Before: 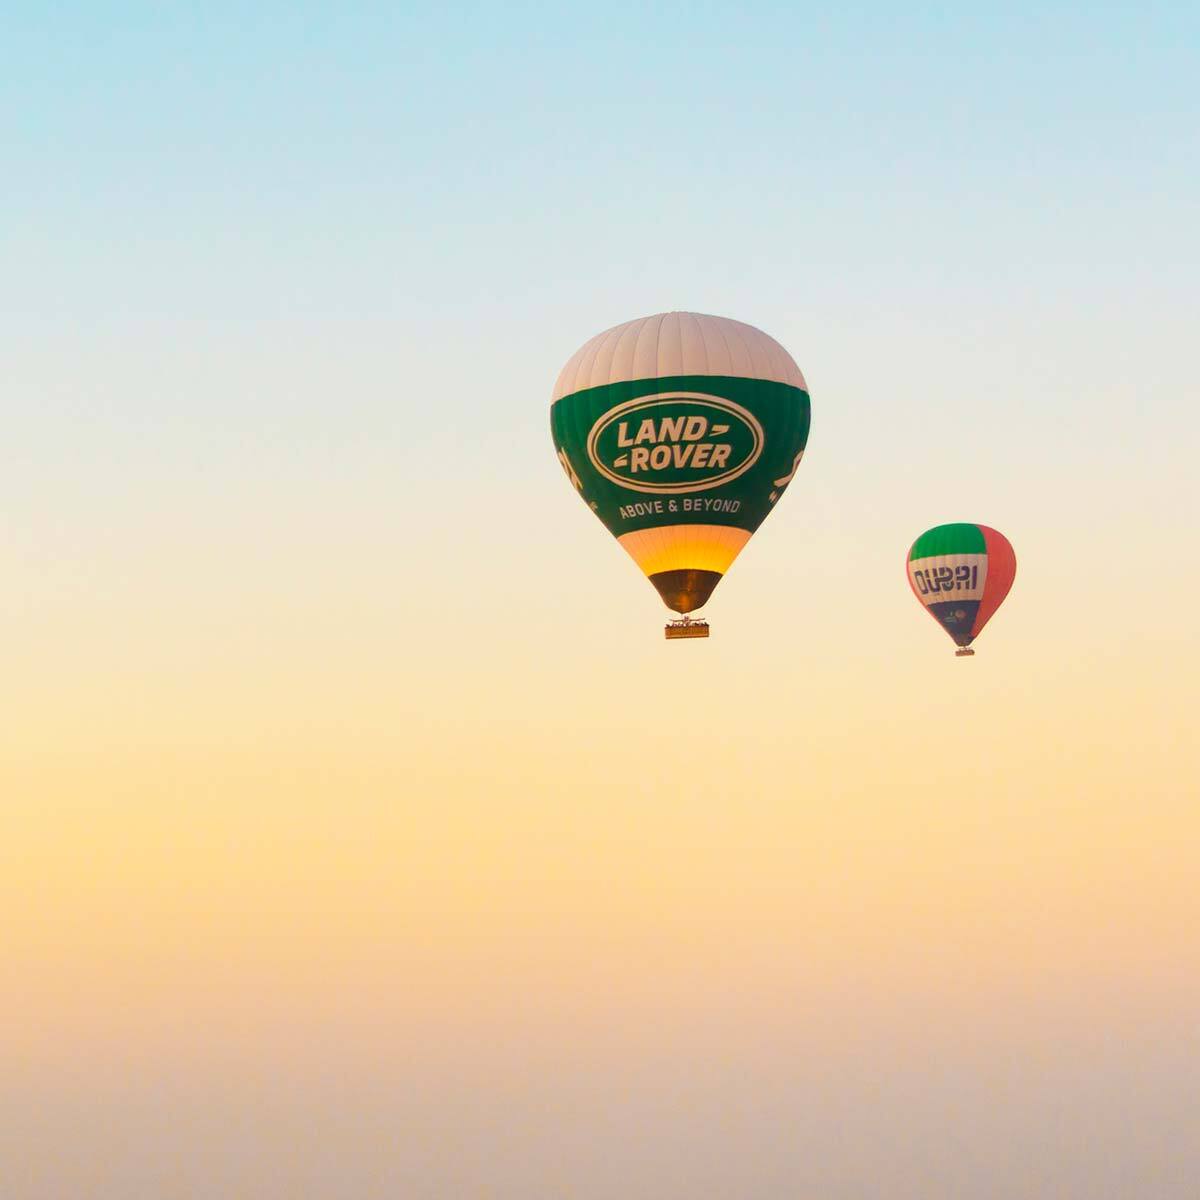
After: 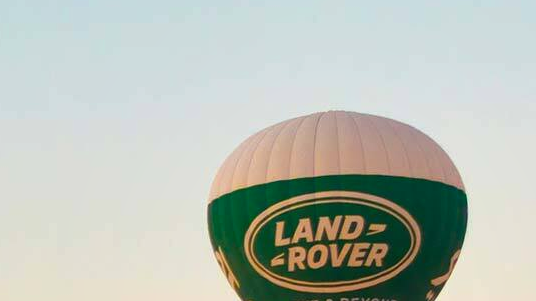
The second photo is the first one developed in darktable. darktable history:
shadows and highlights: shadows 20.91, highlights -35.45, soften with gaussian
crop: left 28.64%, top 16.832%, right 26.637%, bottom 58.055%
